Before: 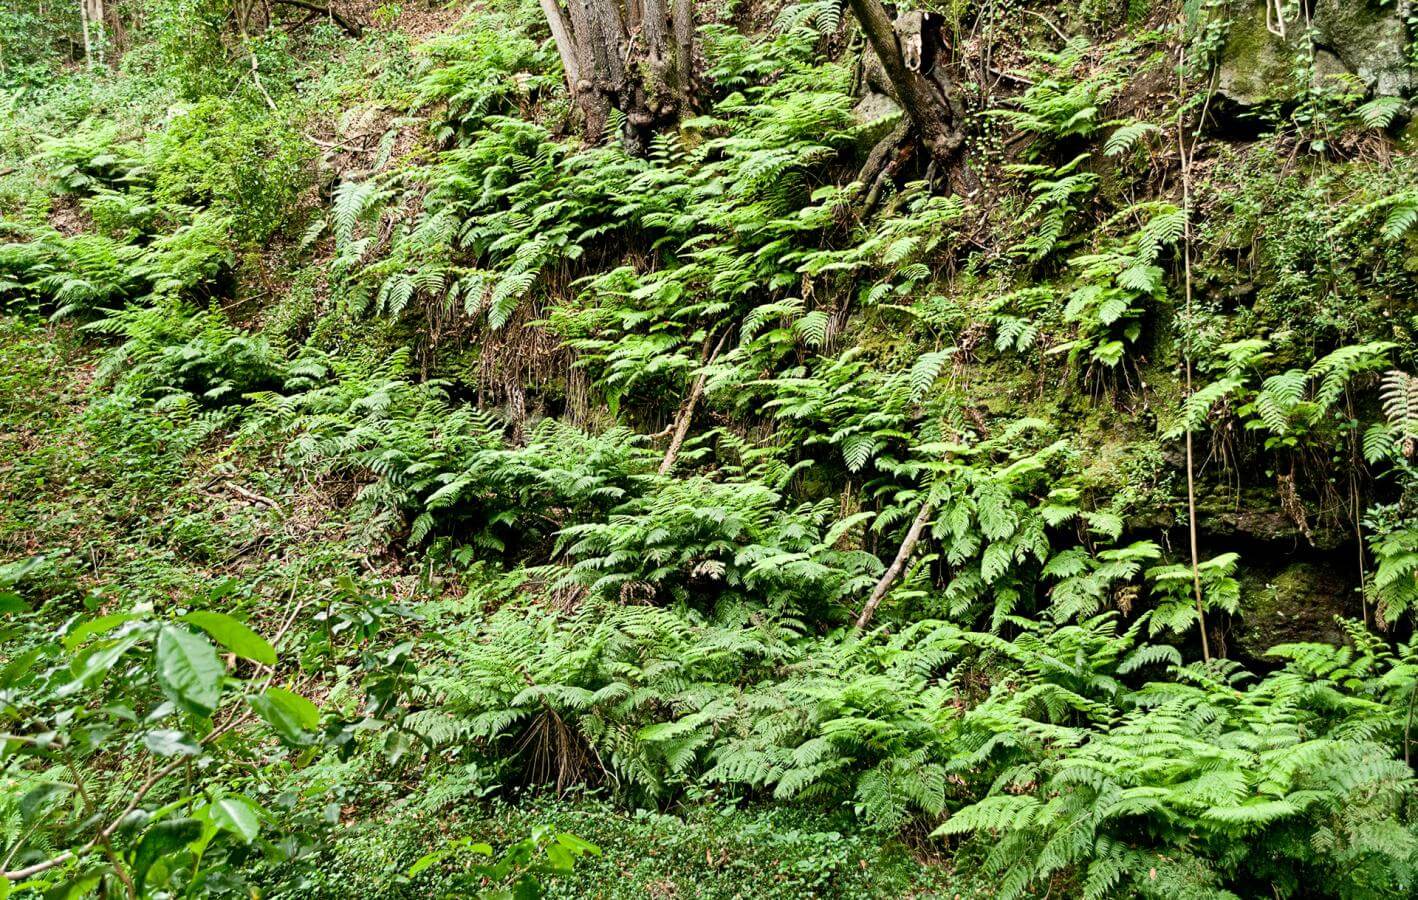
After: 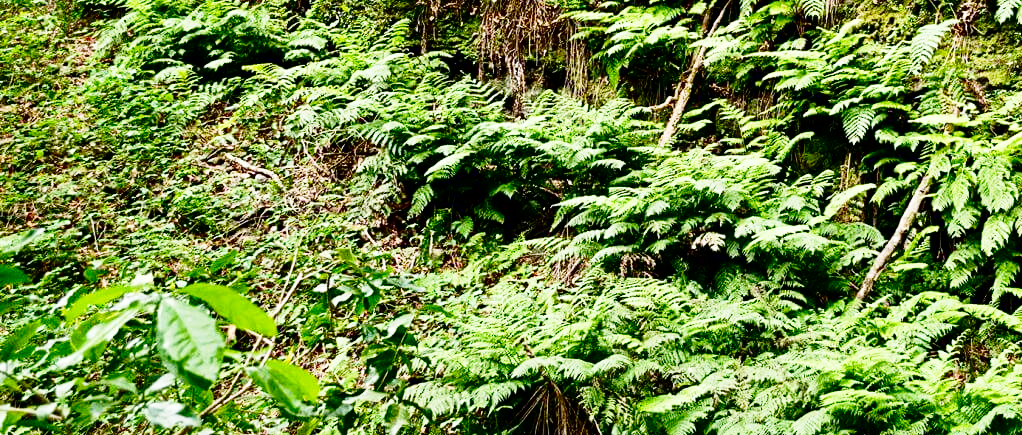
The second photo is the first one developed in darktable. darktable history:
crop: top 36.54%, right 27.921%, bottom 15.031%
base curve: curves: ch0 [(0, 0) (0.028, 0.03) (0.121, 0.232) (0.46, 0.748) (0.859, 0.968) (1, 1)], preserve colors none
contrast brightness saturation: contrast 0.132, brightness -0.227, saturation 0.136
